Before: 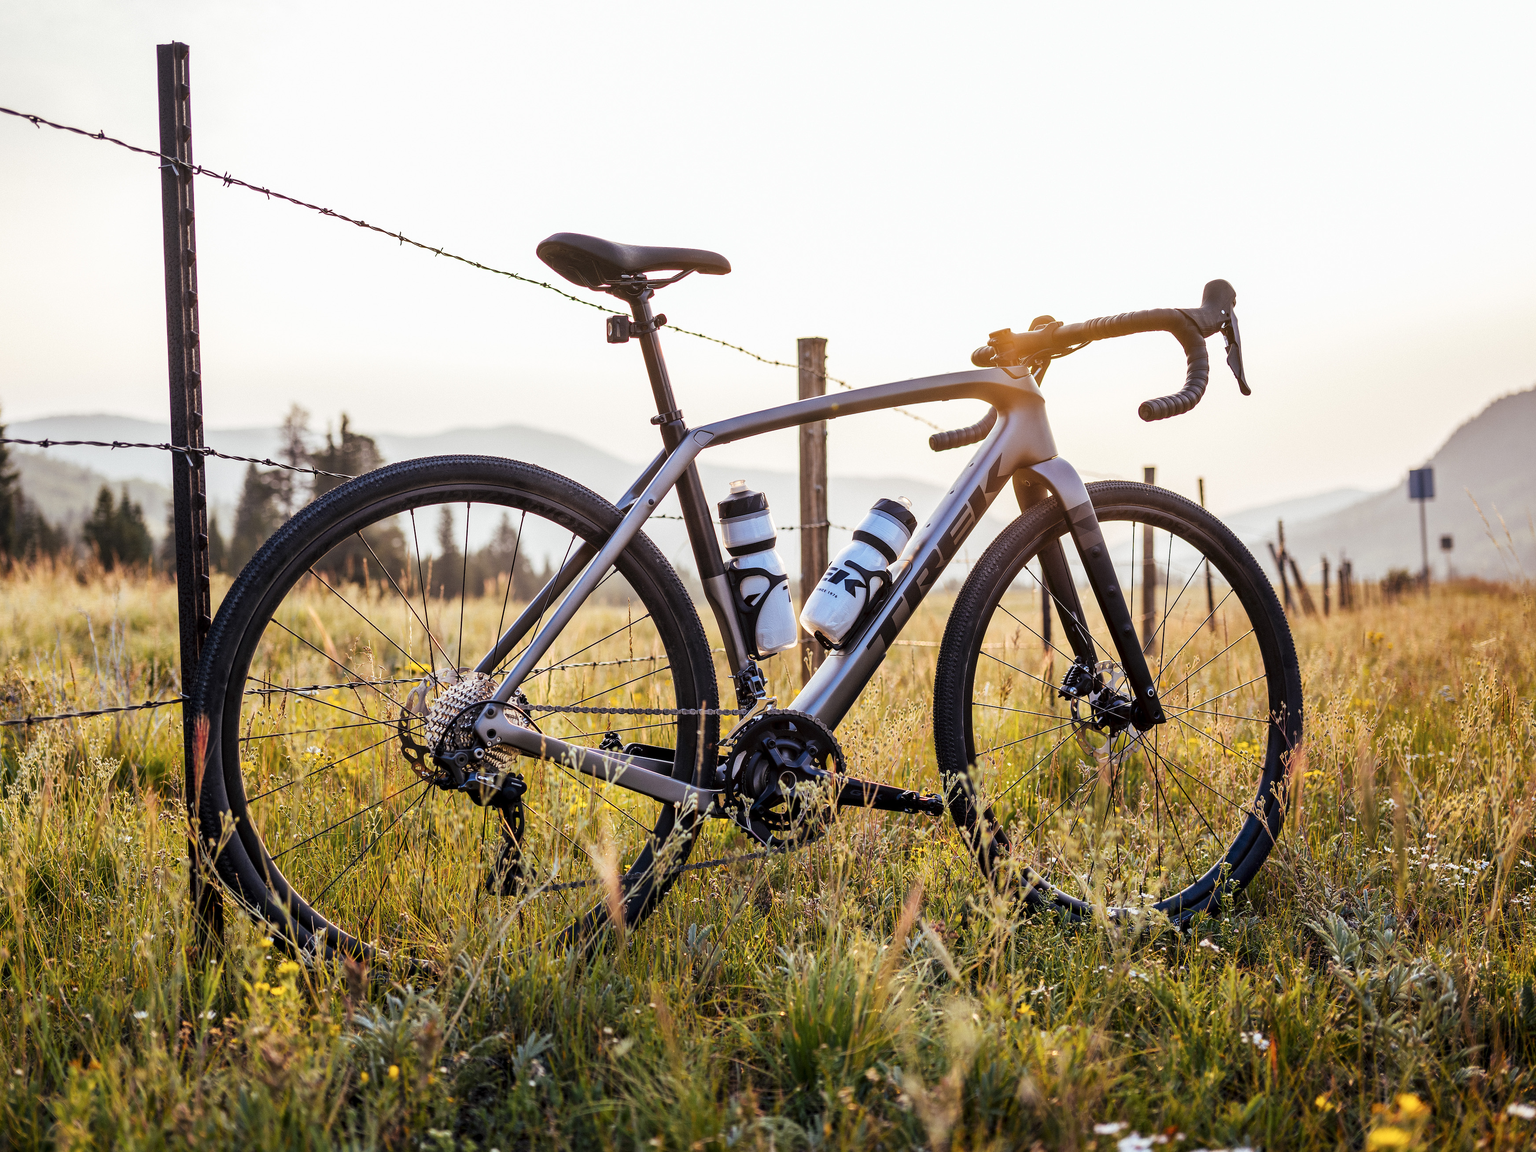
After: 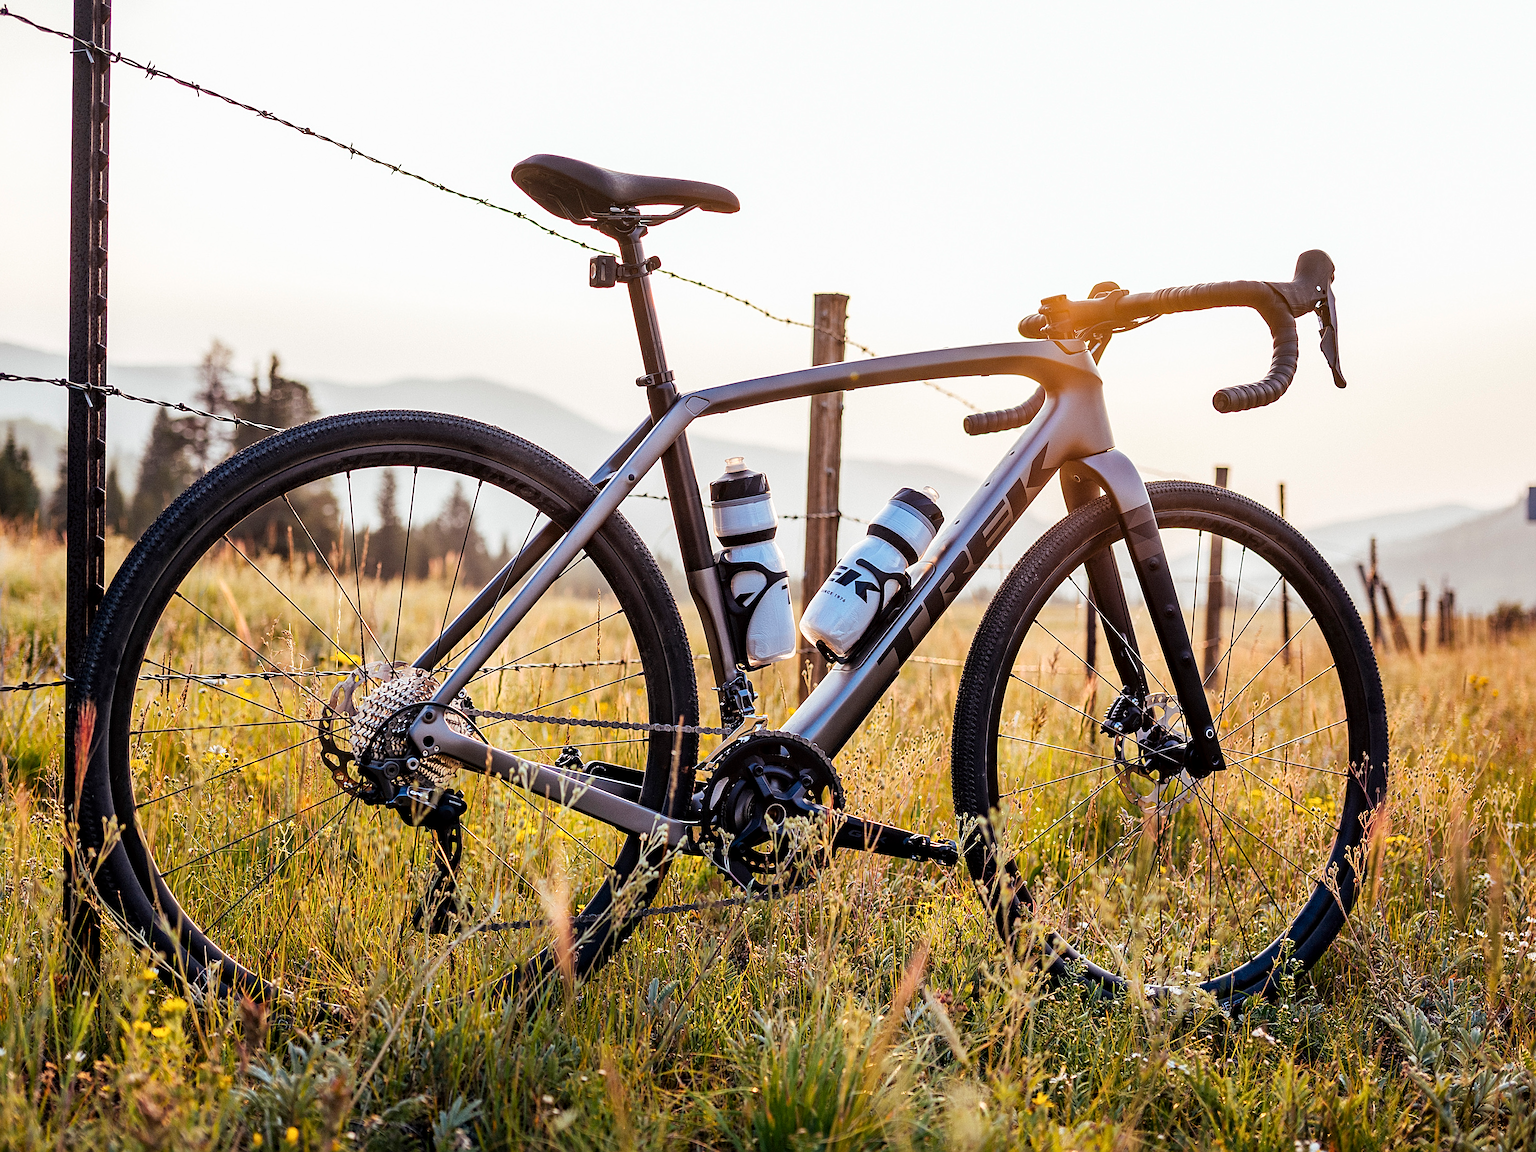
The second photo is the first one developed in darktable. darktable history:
haze removal: compatibility mode true, adaptive false
crop and rotate: angle -2.98°, left 5.049%, top 5.177%, right 4.633%, bottom 4.44%
contrast brightness saturation: contrast 0.012, saturation -0.049
sharpen: on, module defaults
